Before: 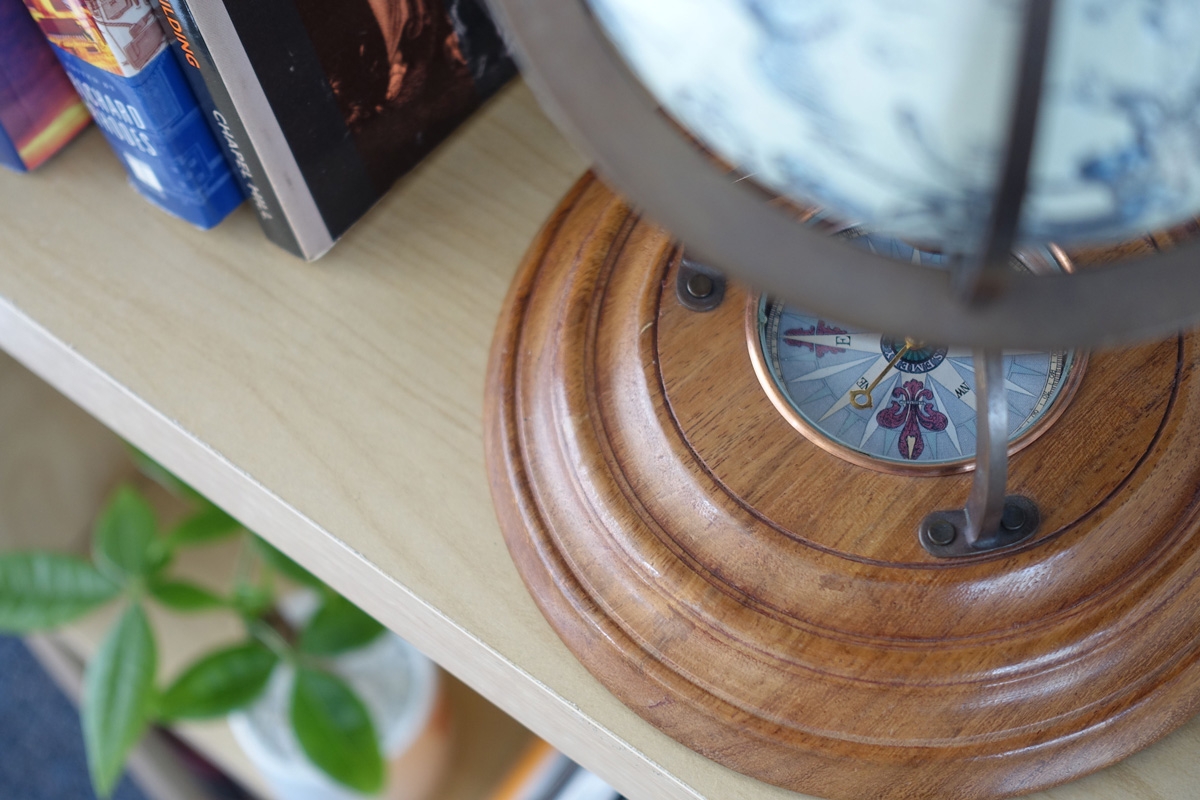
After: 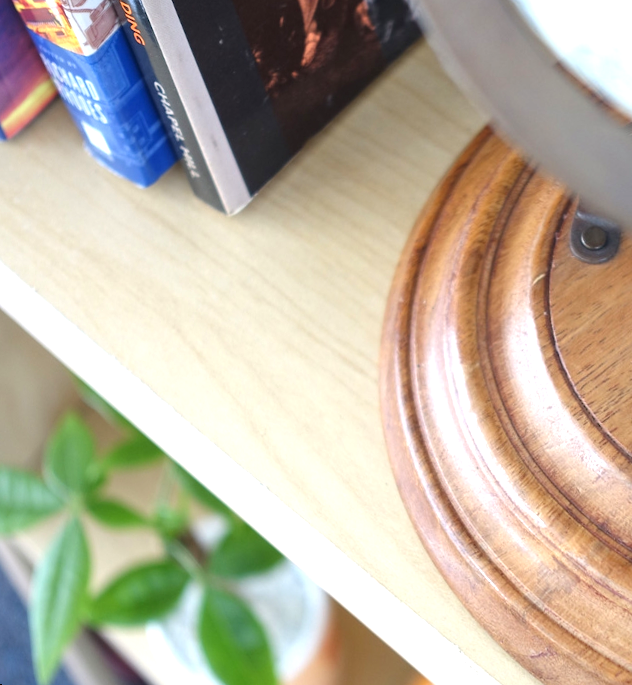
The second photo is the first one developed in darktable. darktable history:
crop: left 0.587%, right 45.588%, bottom 0.086%
rotate and perspective: rotation 1.69°, lens shift (vertical) -0.023, lens shift (horizontal) -0.291, crop left 0.025, crop right 0.988, crop top 0.092, crop bottom 0.842
exposure: black level correction -0.001, exposure 0.9 EV, compensate exposure bias true, compensate highlight preservation false
